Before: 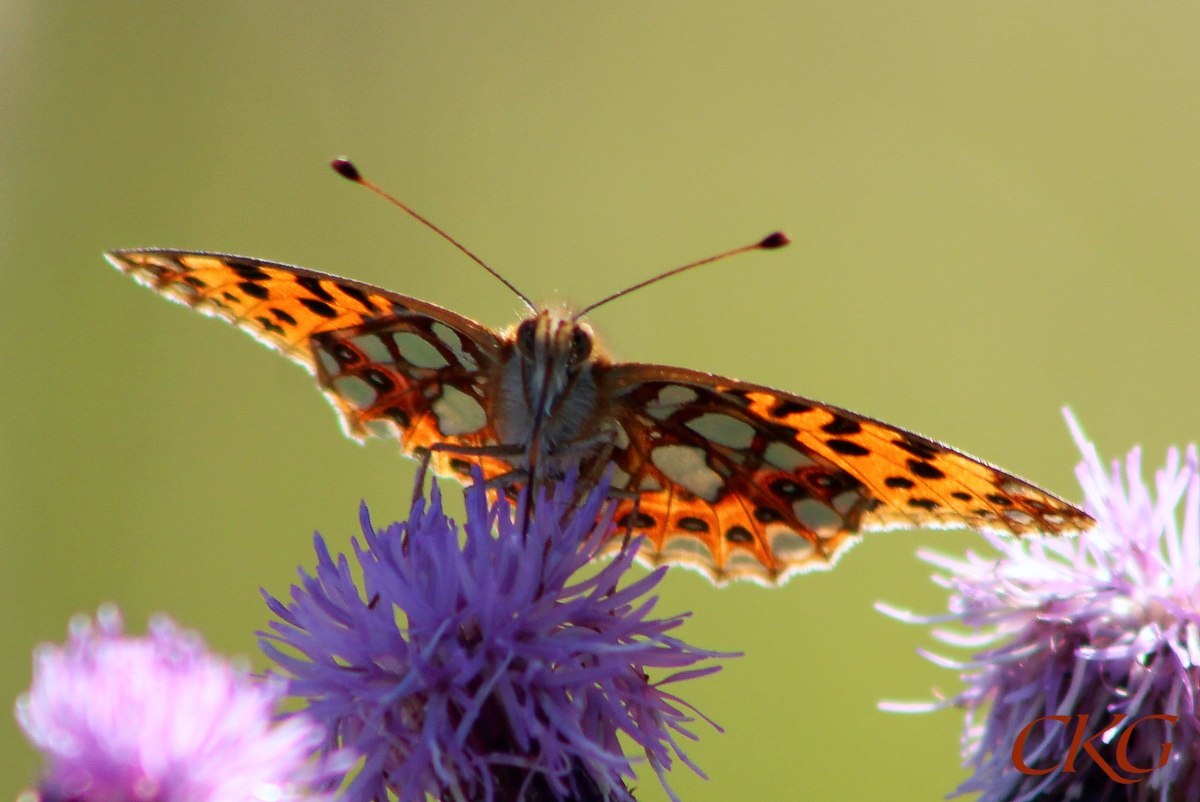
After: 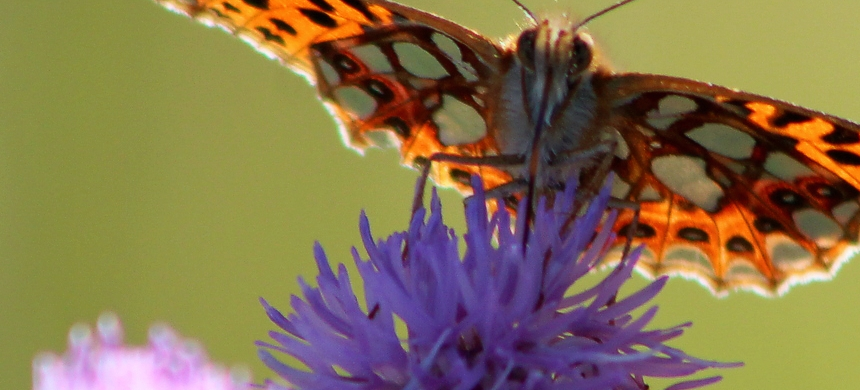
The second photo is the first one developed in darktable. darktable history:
crop: top 36.271%, right 28.316%, bottom 15.012%
